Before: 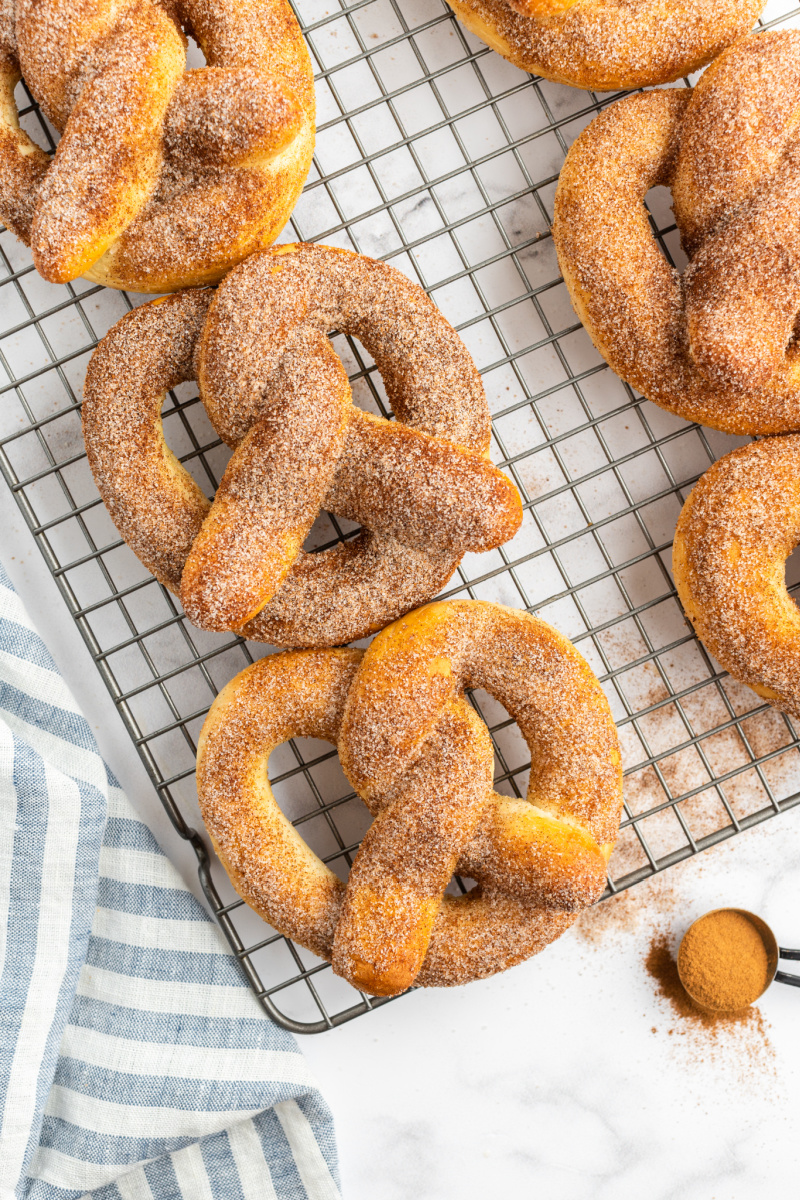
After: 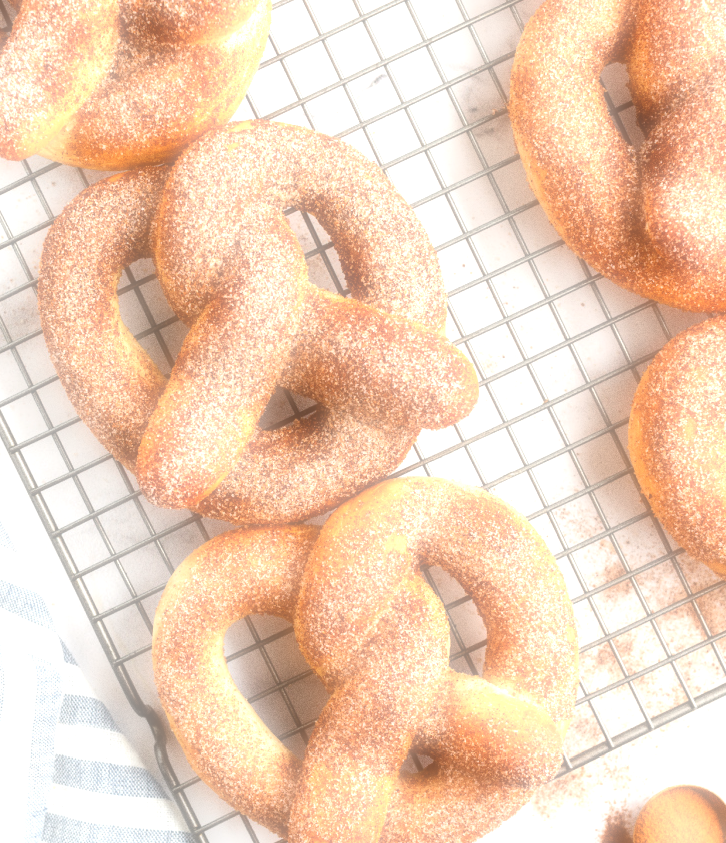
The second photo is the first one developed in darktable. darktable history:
soften: on, module defaults
exposure: black level correction 0.001, exposure 0.955 EV, compensate exposure bias true, compensate highlight preservation false
crop: left 5.596%, top 10.314%, right 3.534%, bottom 19.395%
grain: coarseness 0.09 ISO, strength 40%
color balance: lift [1, 0.998, 1.001, 1.002], gamma [1, 1.02, 1, 0.98], gain [1, 1.02, 1.003, 0.98]
